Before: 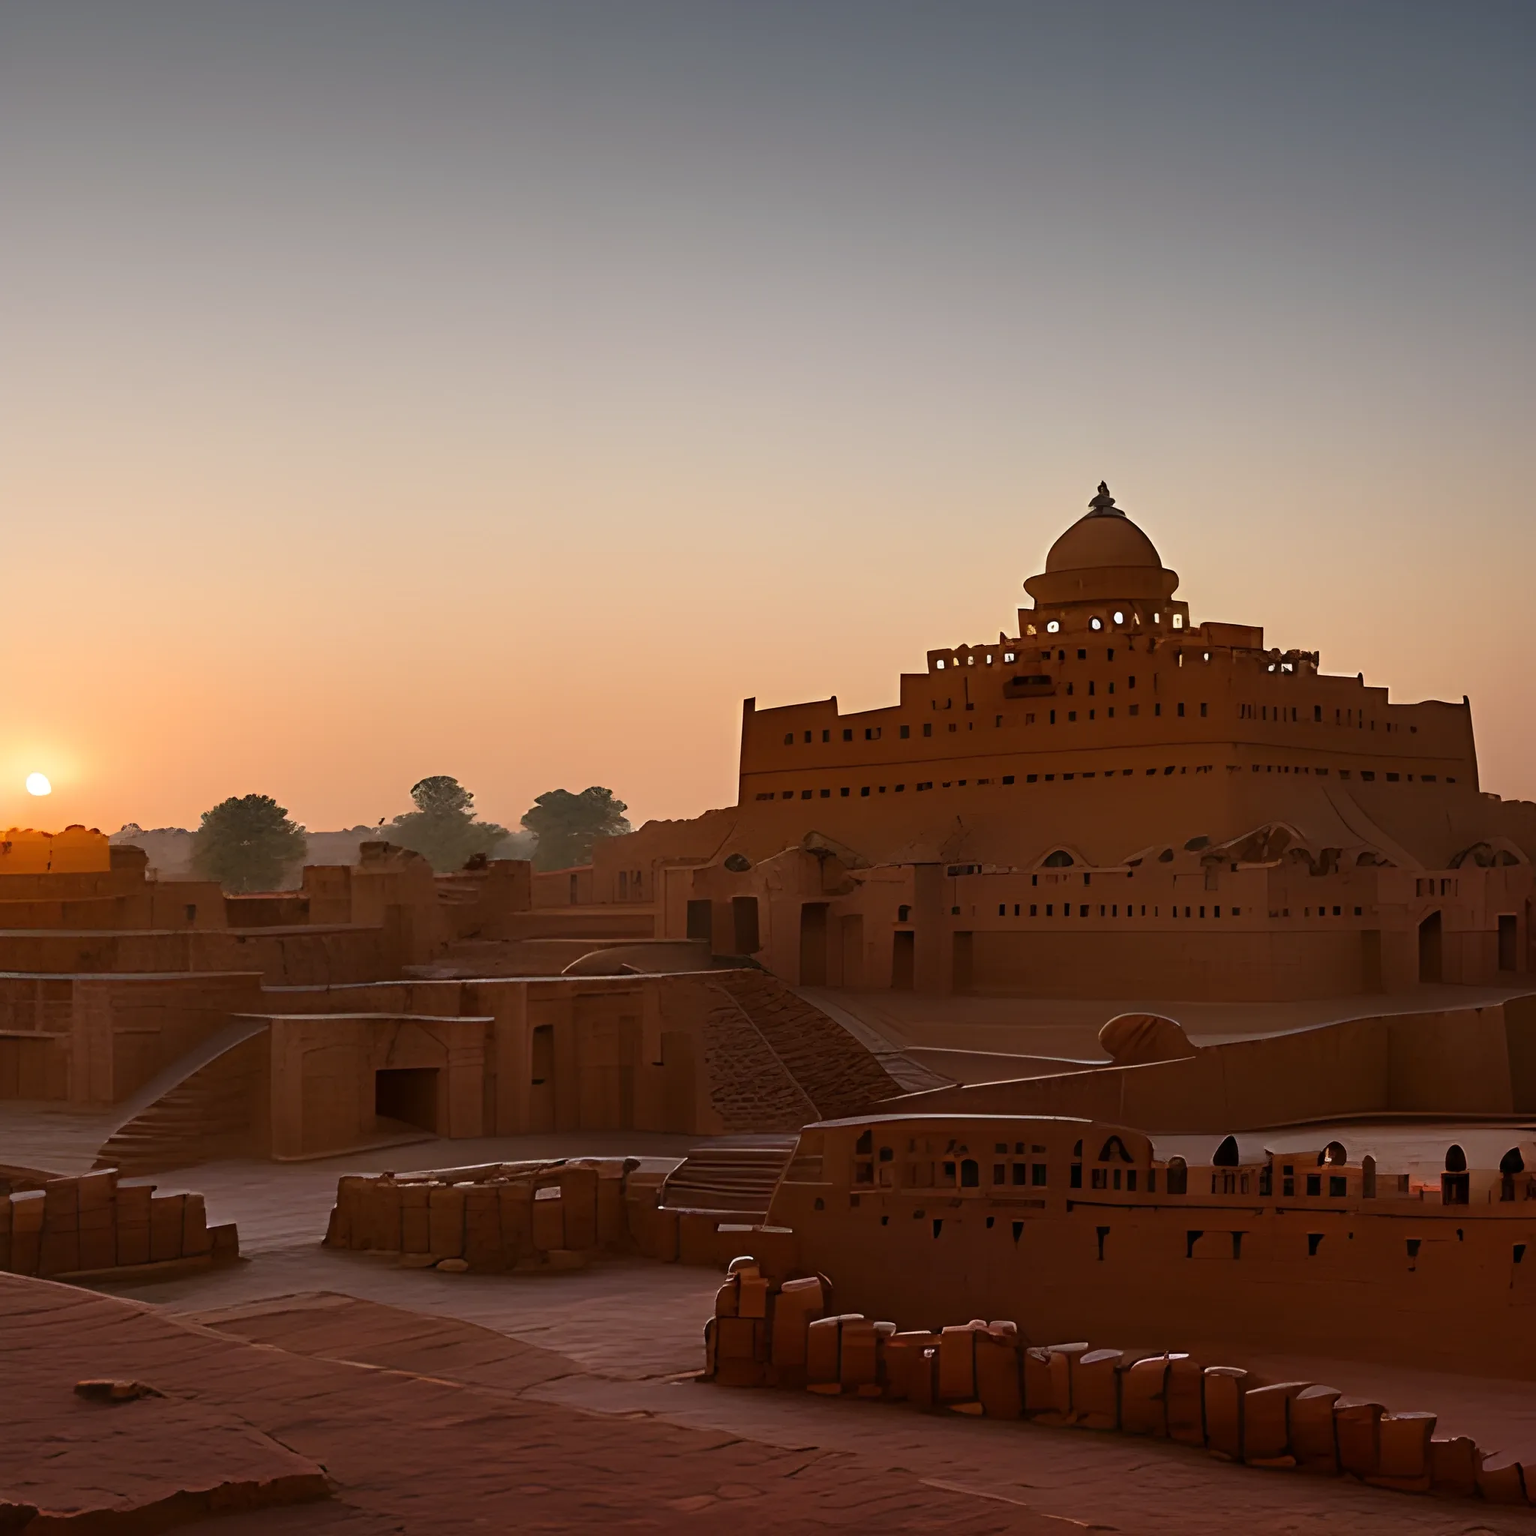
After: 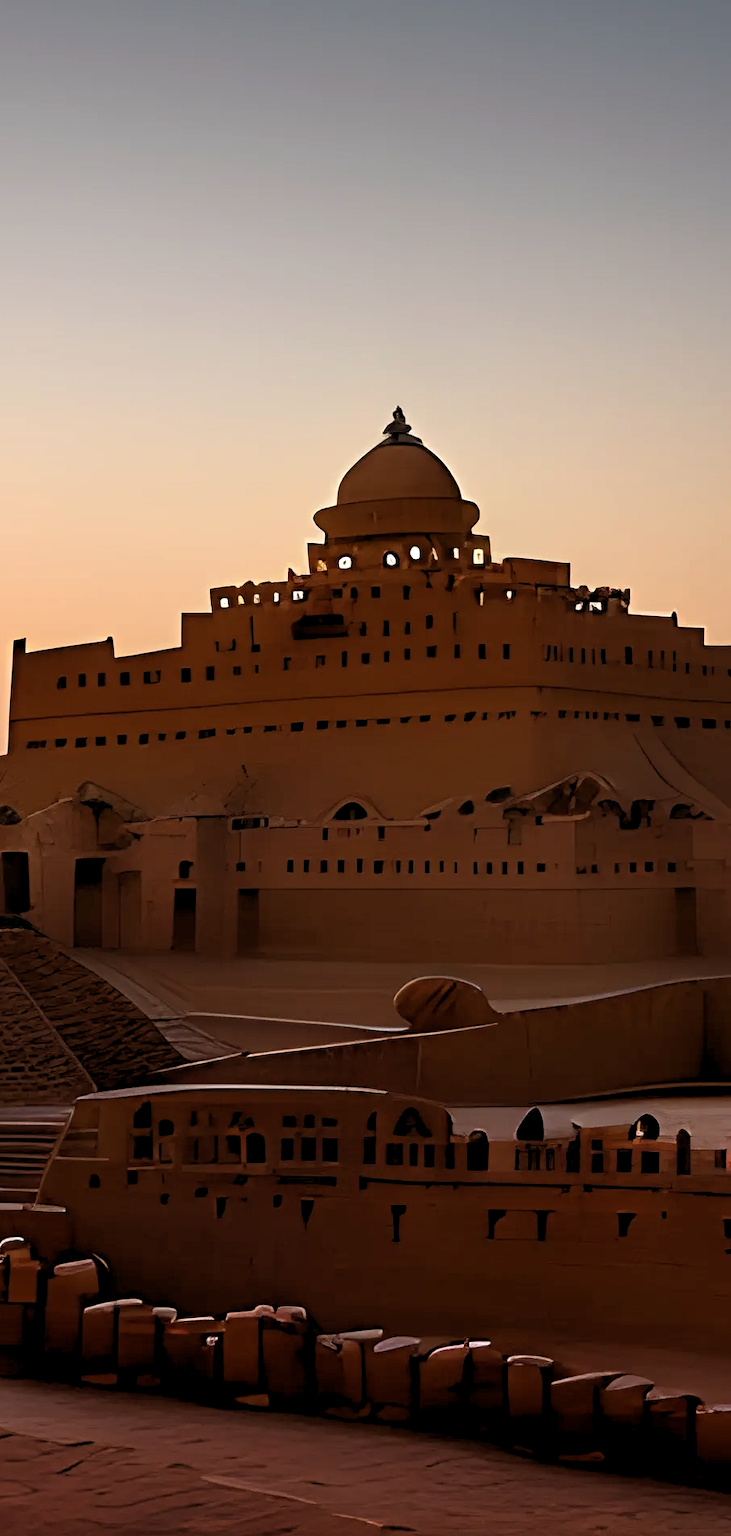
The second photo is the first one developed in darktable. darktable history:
rgb levels: levels [[0.01, 0.419, 0.839], [0, 0.5, 1], [0, 0.5, 1]]
crop: left 47.628%, top 6.643%, right 7.874%
